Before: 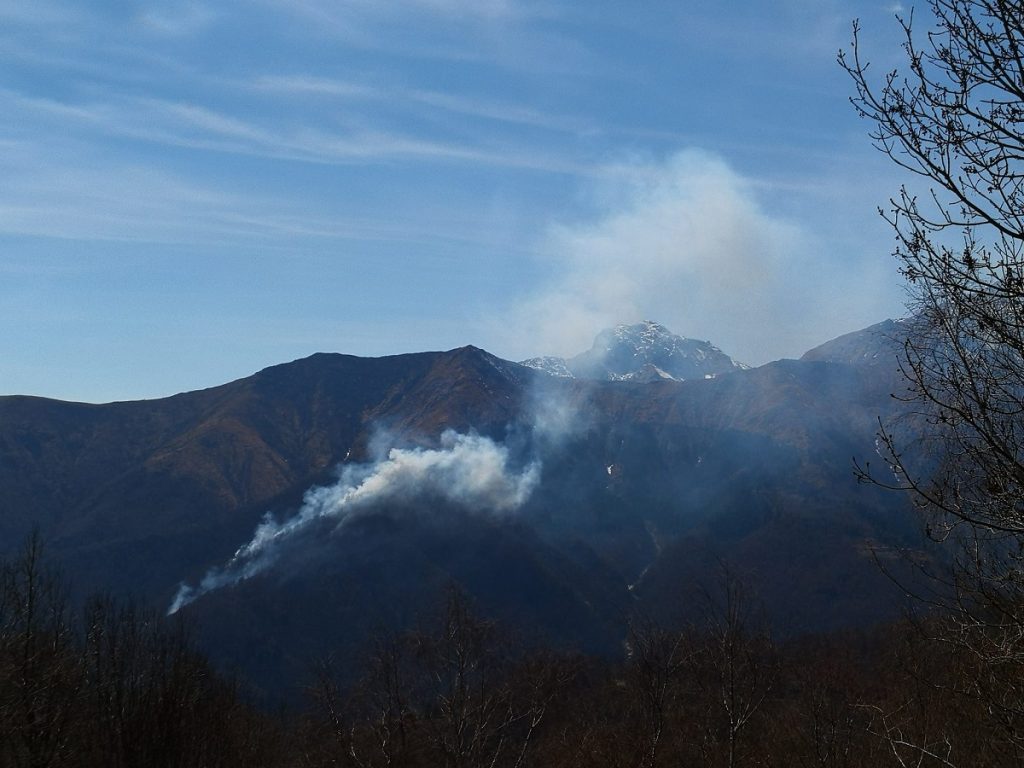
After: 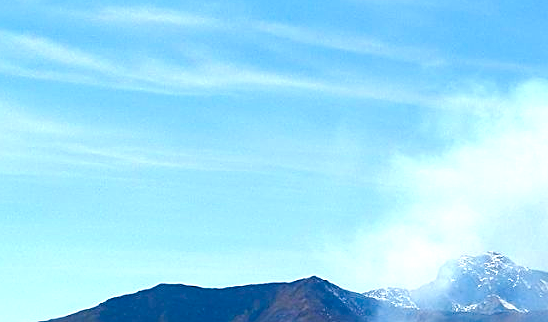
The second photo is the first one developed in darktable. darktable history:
crop: left 15.298%, top 9.09%, right 31.107%, bottom 48.892%
exposure: black level correction 0, exposure 1.102 EV, compensate highlight preservation false
sharpen: on, module defaults
color balance rgb: perceptual saturation grading › global saturation 39.933%, perceptual saturation grading › highlights -24.925%, perceptual saturation grading › mid-tones 35.039%, perceptual saturation grading › shadows 34.787%, global vibrance 9.764%
